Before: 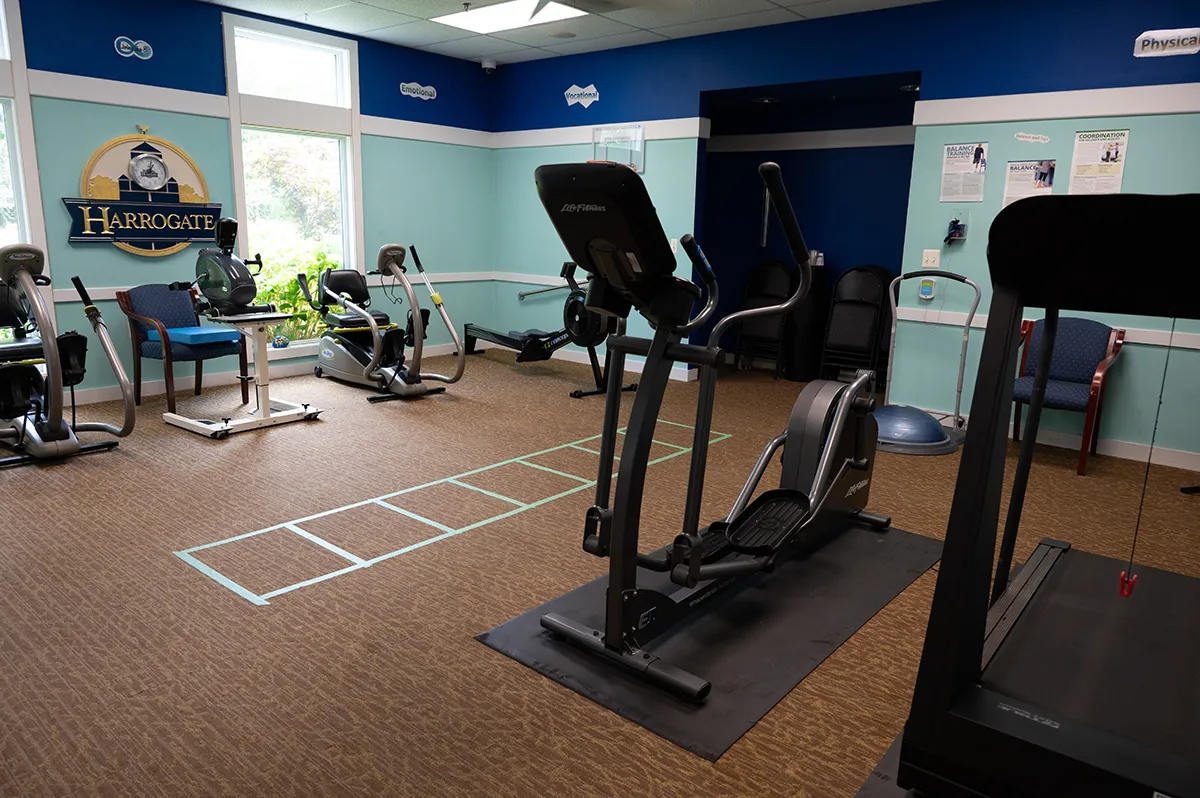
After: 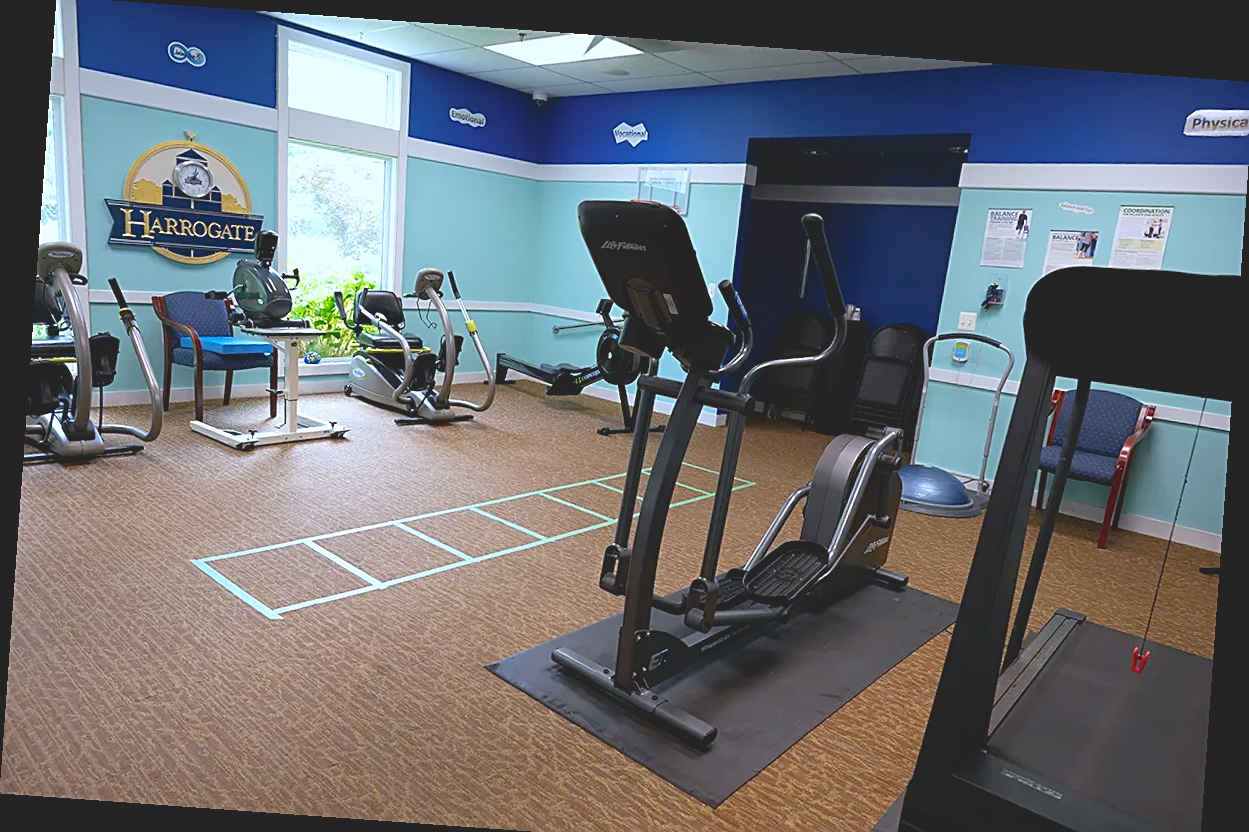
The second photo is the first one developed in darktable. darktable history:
rotate and perspective: rotation 4.1°, automatic cropping off
crop: top 0.448%, right 0.264%, bottom 5.045%
sharpen: on, module defaults
graduated density: rotation 5.63°, offset 76.9
white balance: red 0.924, blue 1.095
exposure: black level correction 0.001, exposure 1.3 EV, compensate highlight preservation false
contrast brightness saturation: contrast -0.28
